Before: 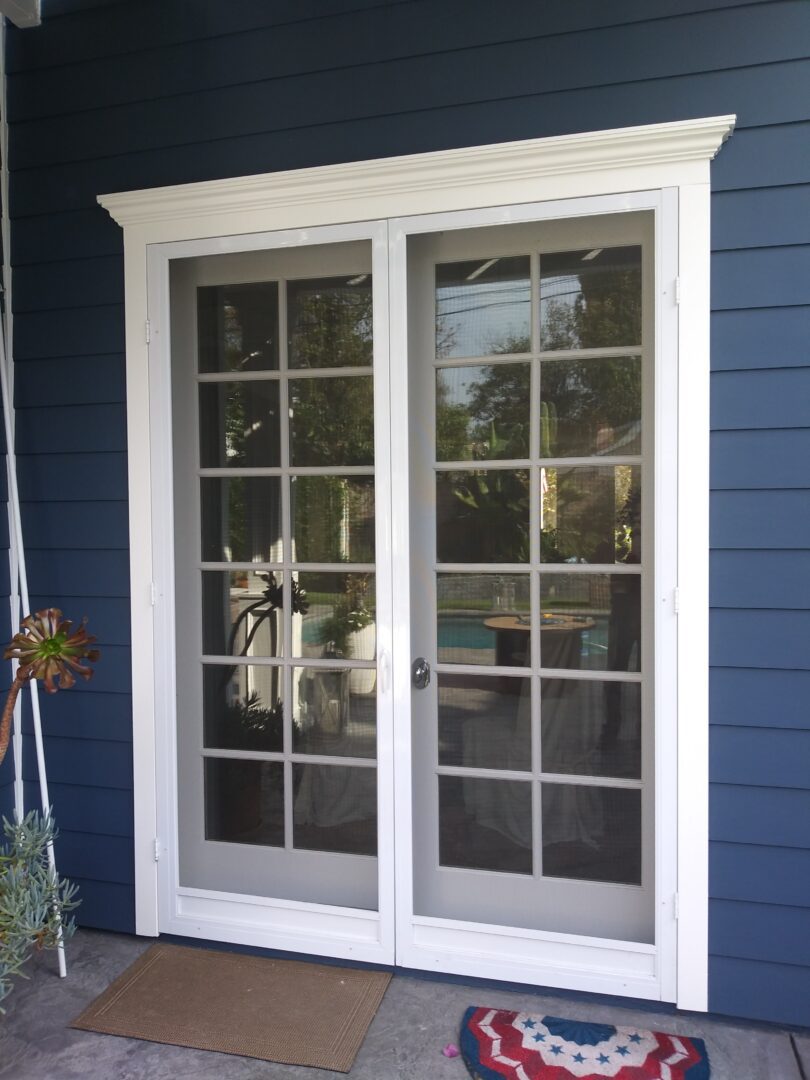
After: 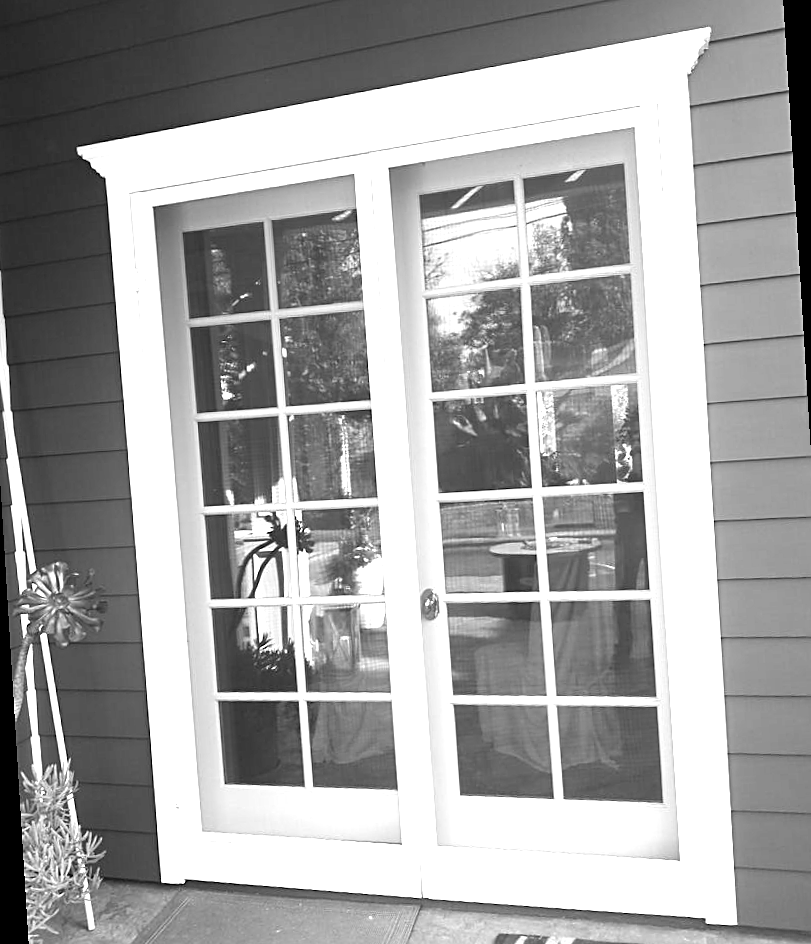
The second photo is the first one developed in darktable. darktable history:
exposure: black level correction 0.001, exposure 1.735 EV, compensate highlight preservation false
contrast brightness saturation: saturation -1
sharpen: on, module defaults
rotate and perspective: rotation -3.52°, crop left 0.036, crop right 0.964, crop top 0.081, crop bottom 0.919
